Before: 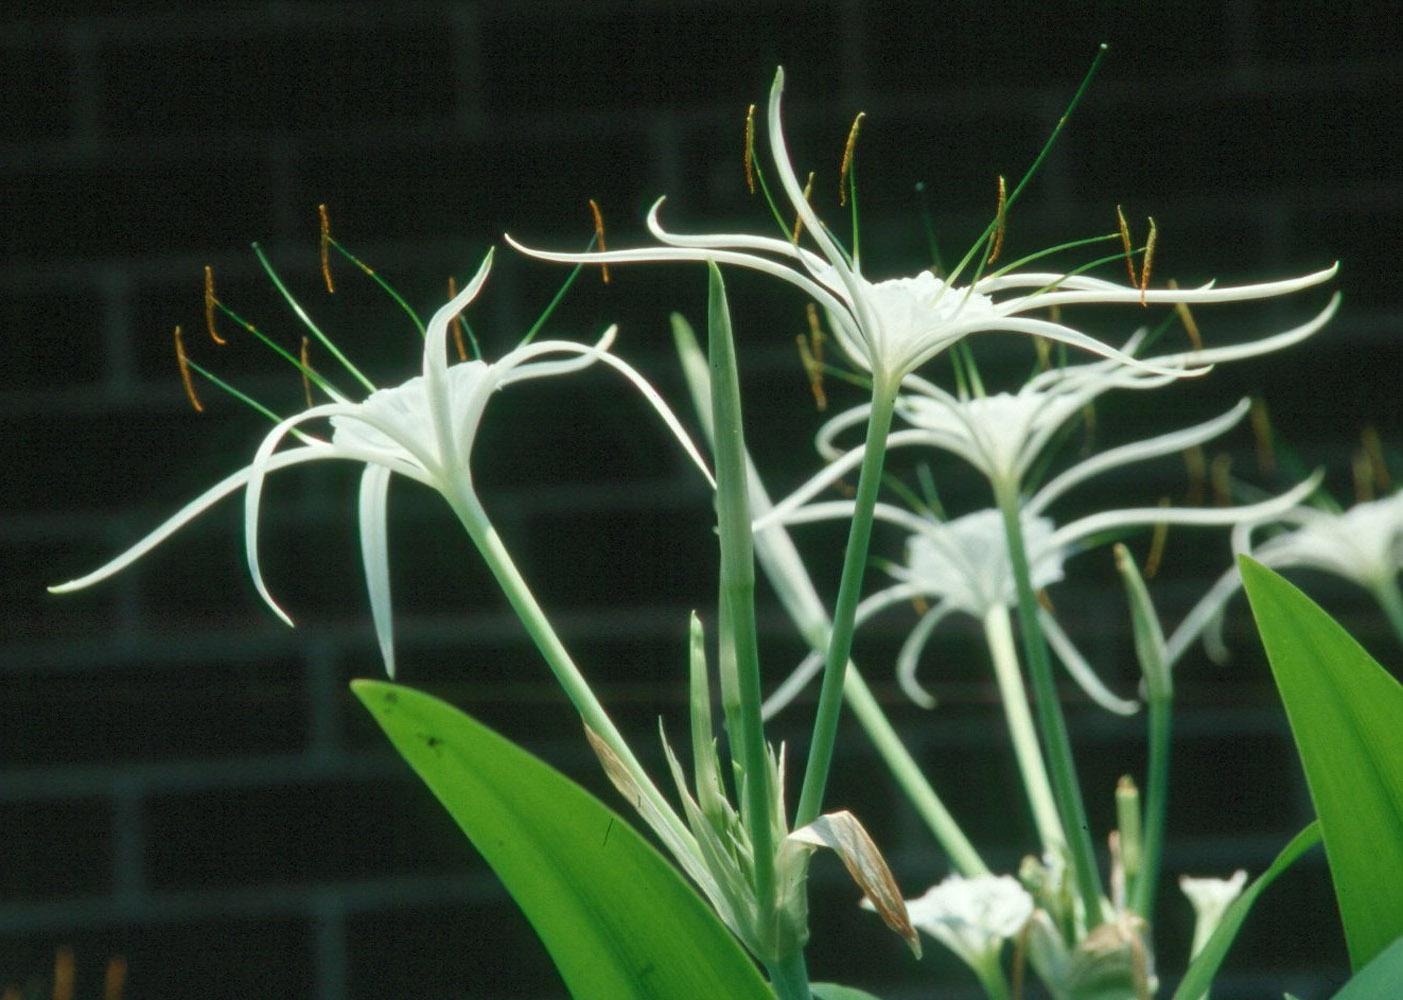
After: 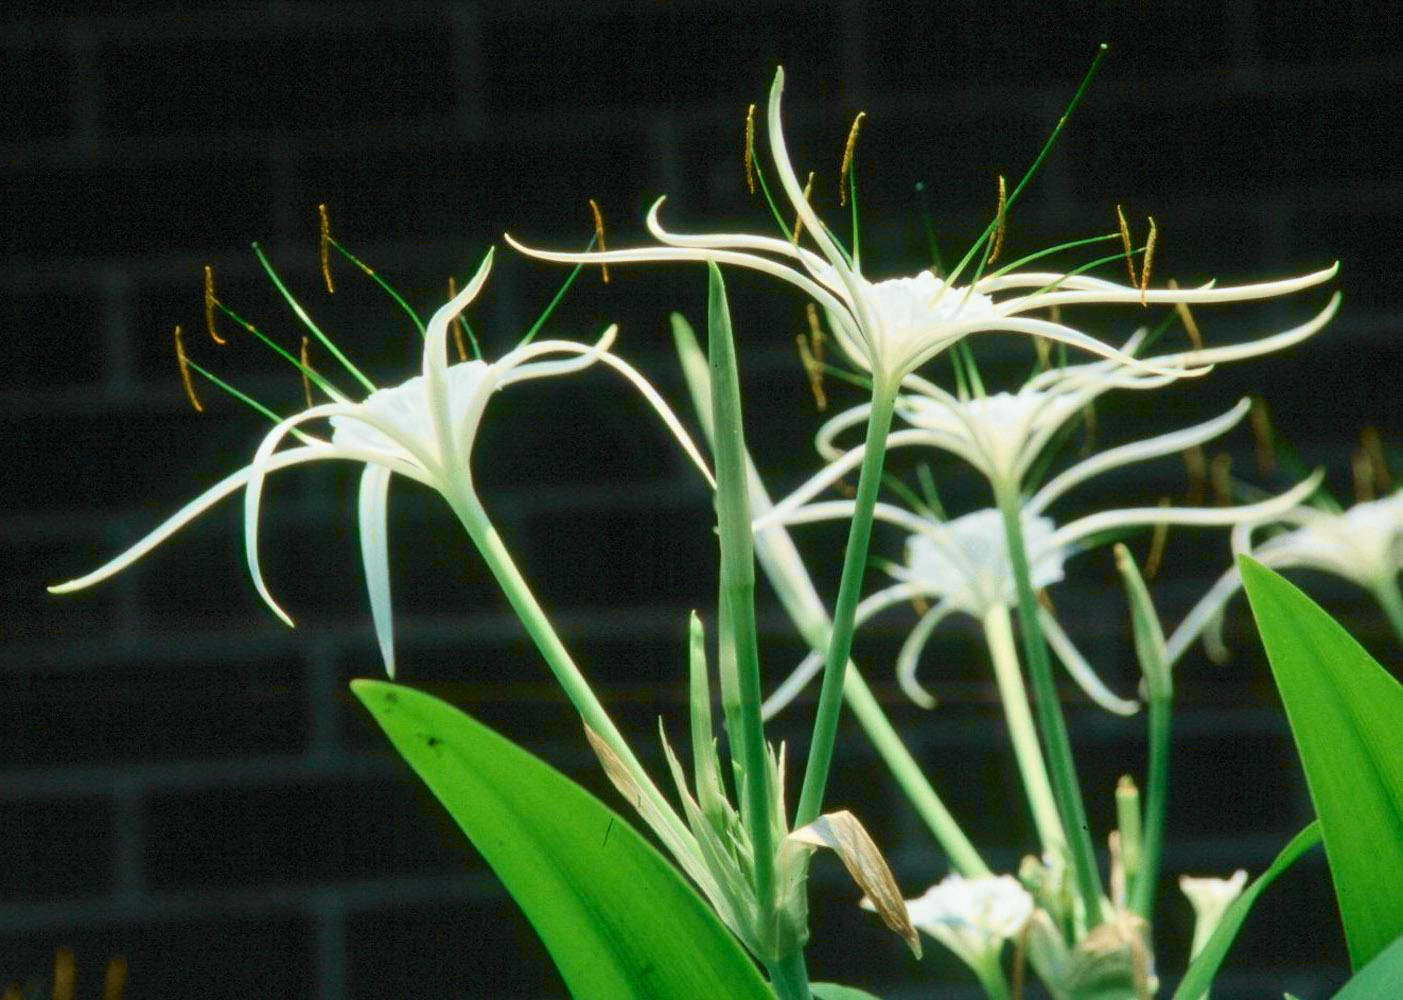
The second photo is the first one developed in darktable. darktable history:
tone curve: curves: ch0 [(0, 0) (0.071, 0.047) (0.266, 0.26) (0.483, 0.554) (0.753, 0.811) (1, 0.983)]; ch1 [(0, 0) (0.346, 0.307) (0.408, 0.387) (0.463, 0.465) (0.482, 0.493) (0.502, 0.499) (0.517, 0.502) (0.55, 0.548) (0.597, 0.61) (0.651, 0.698) (1, 1)]; ch2 [(0, 0) (0.346, 0.34) (0.434, 0.46) (0.485, 0.494) (0.5, 0.498) (0.517, 0.506) (0.526, 0.545) (0.583, 0.61) (0.625, 0.659) (1, 1)], color space Lab, independent channels, preserve colors none
